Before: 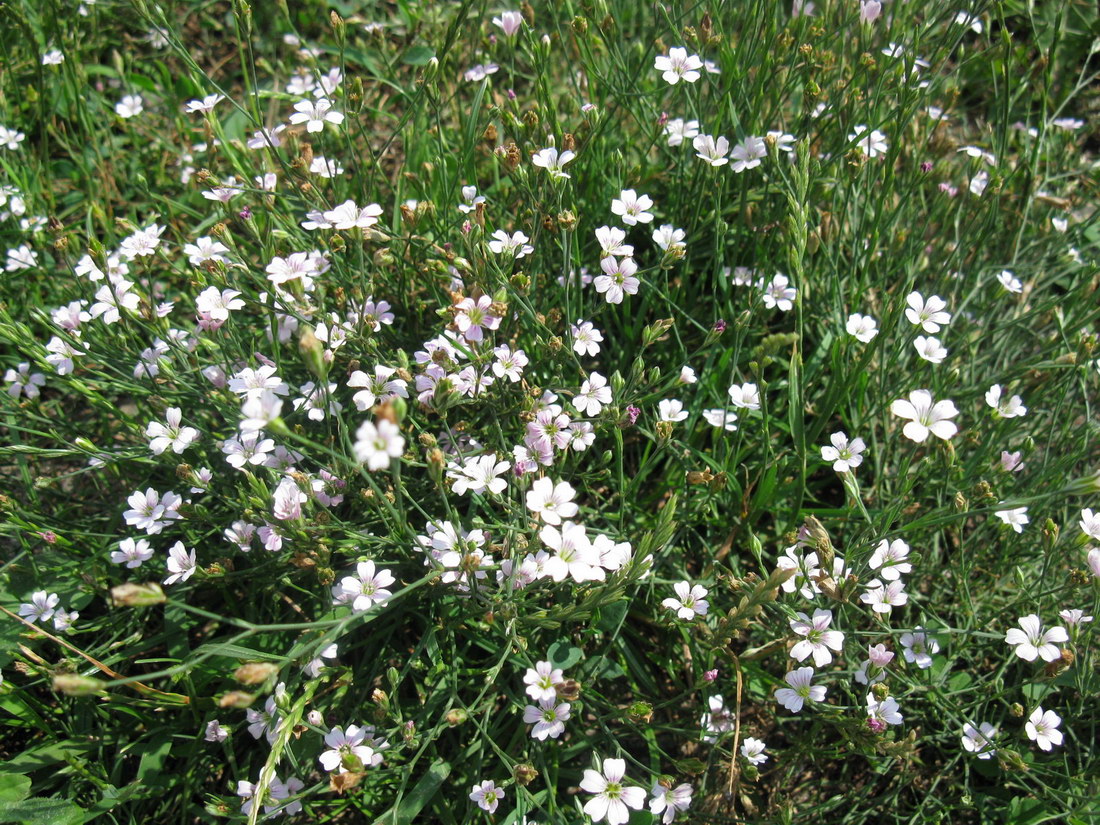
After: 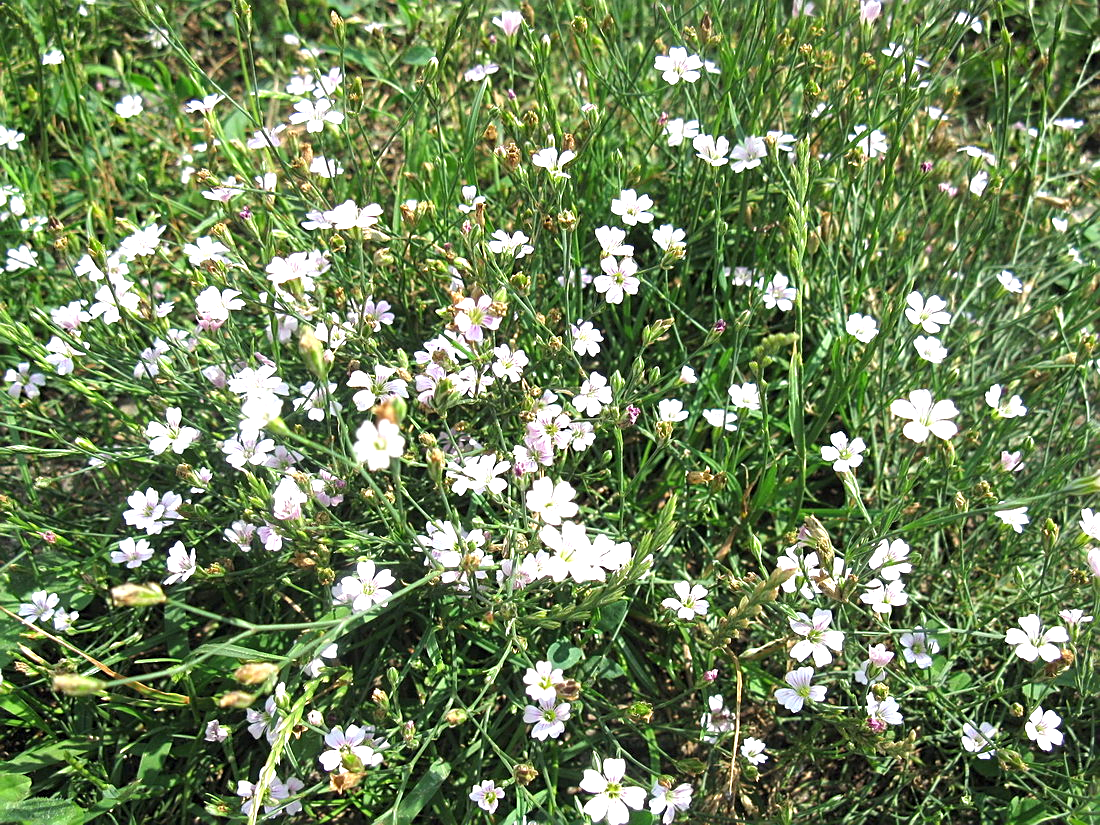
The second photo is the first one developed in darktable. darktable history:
sharpen: on, module defaults
exposure: black level correction 0, exposure 0.877 EV, compensate exposure bias true, compensate highlight preservation false
